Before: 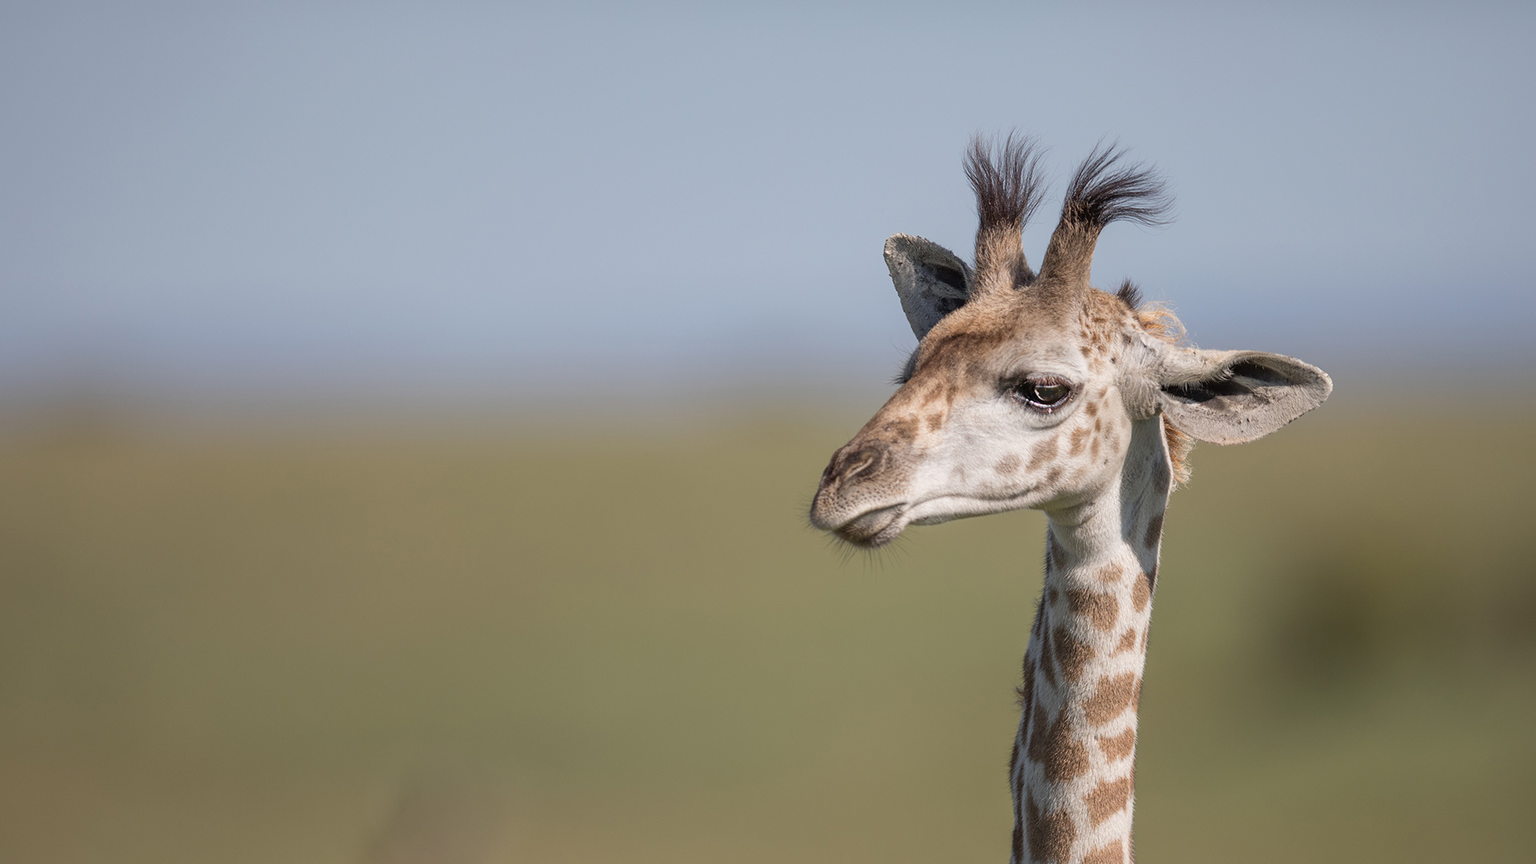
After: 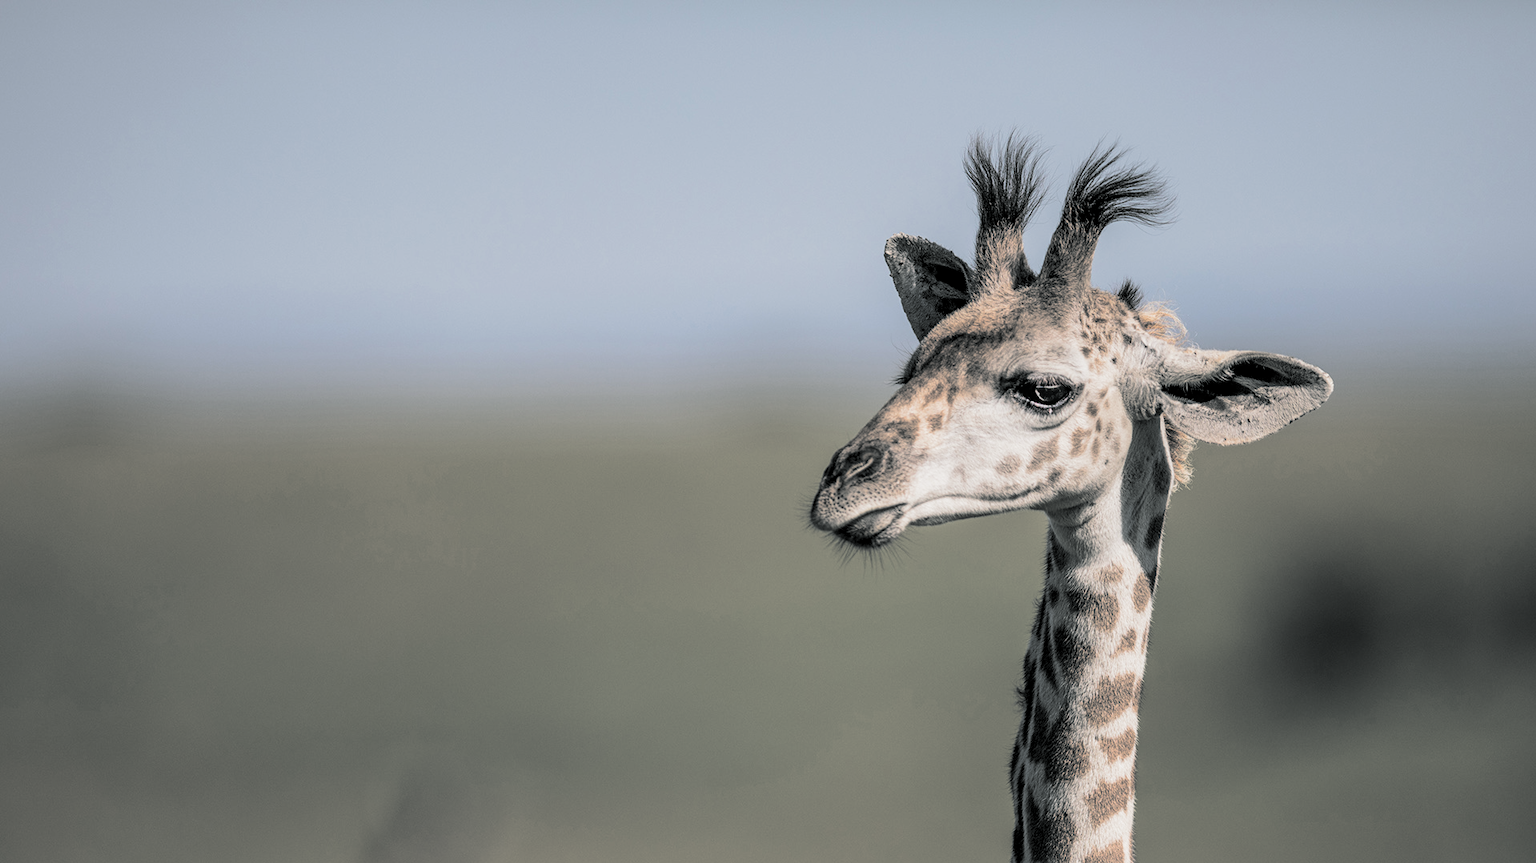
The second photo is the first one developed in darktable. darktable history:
split-toning: shadows › hue 190.8°, shadows › saturation 0.05, highlights › hue 54°, highlights › saturation 0.05, compress 0%
local contrast: detail 130%
filmic rgb: hardness 4.17, contrast 1.364, color science v6 (2022)
